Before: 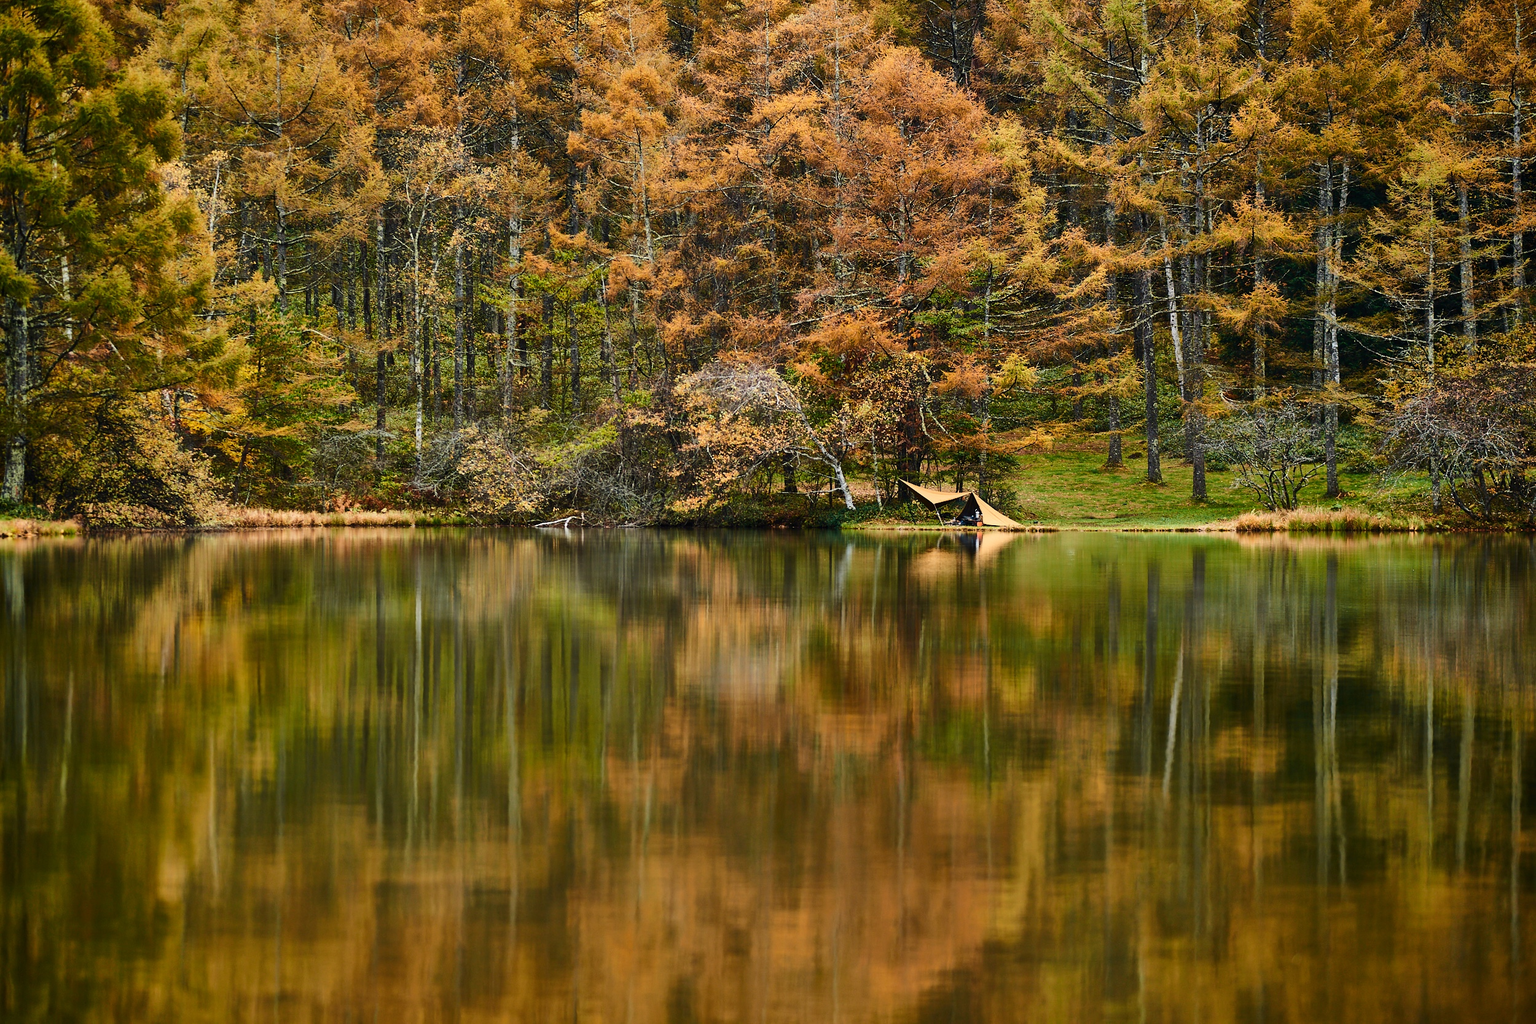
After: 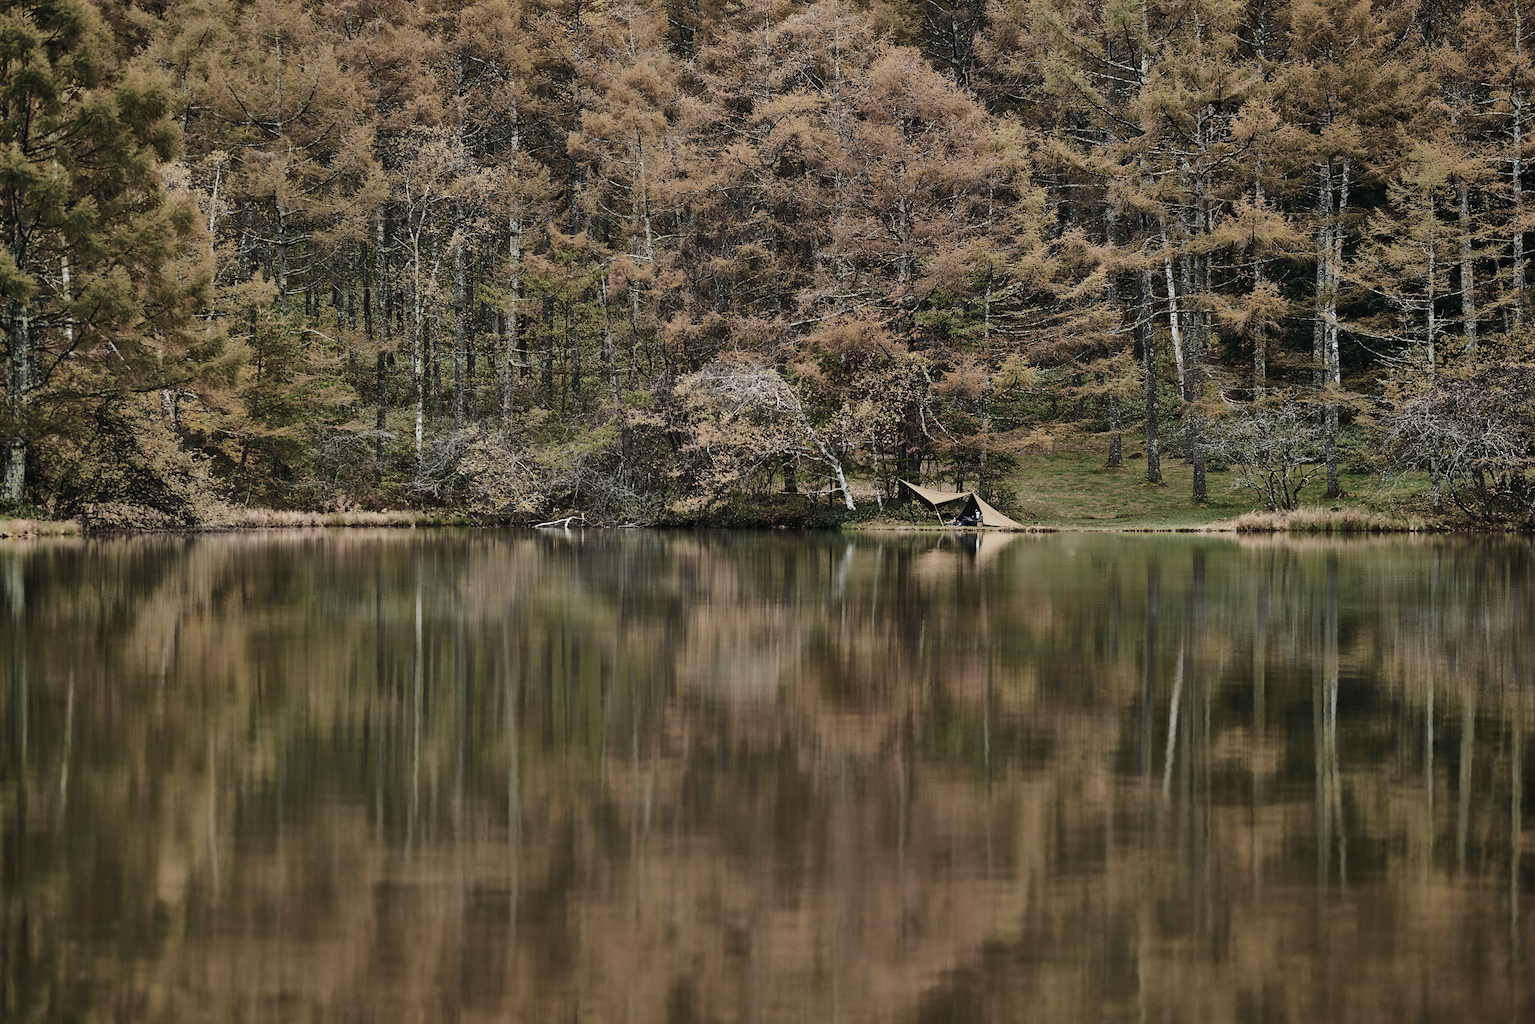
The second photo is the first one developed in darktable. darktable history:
shadows and highlights: low approximation 0.01, soften with gaussian
color zones: curves: ch0 [(0, 0.487) (0.241, 0.395) (0.434, 0.373) (0.658, 0.412) (0.838, 0.487)]; ch1 [(0, 0) (0.053, 0.053) (0.211, 0.202) (0.579, 0.259) (0.781, 0.241)]
